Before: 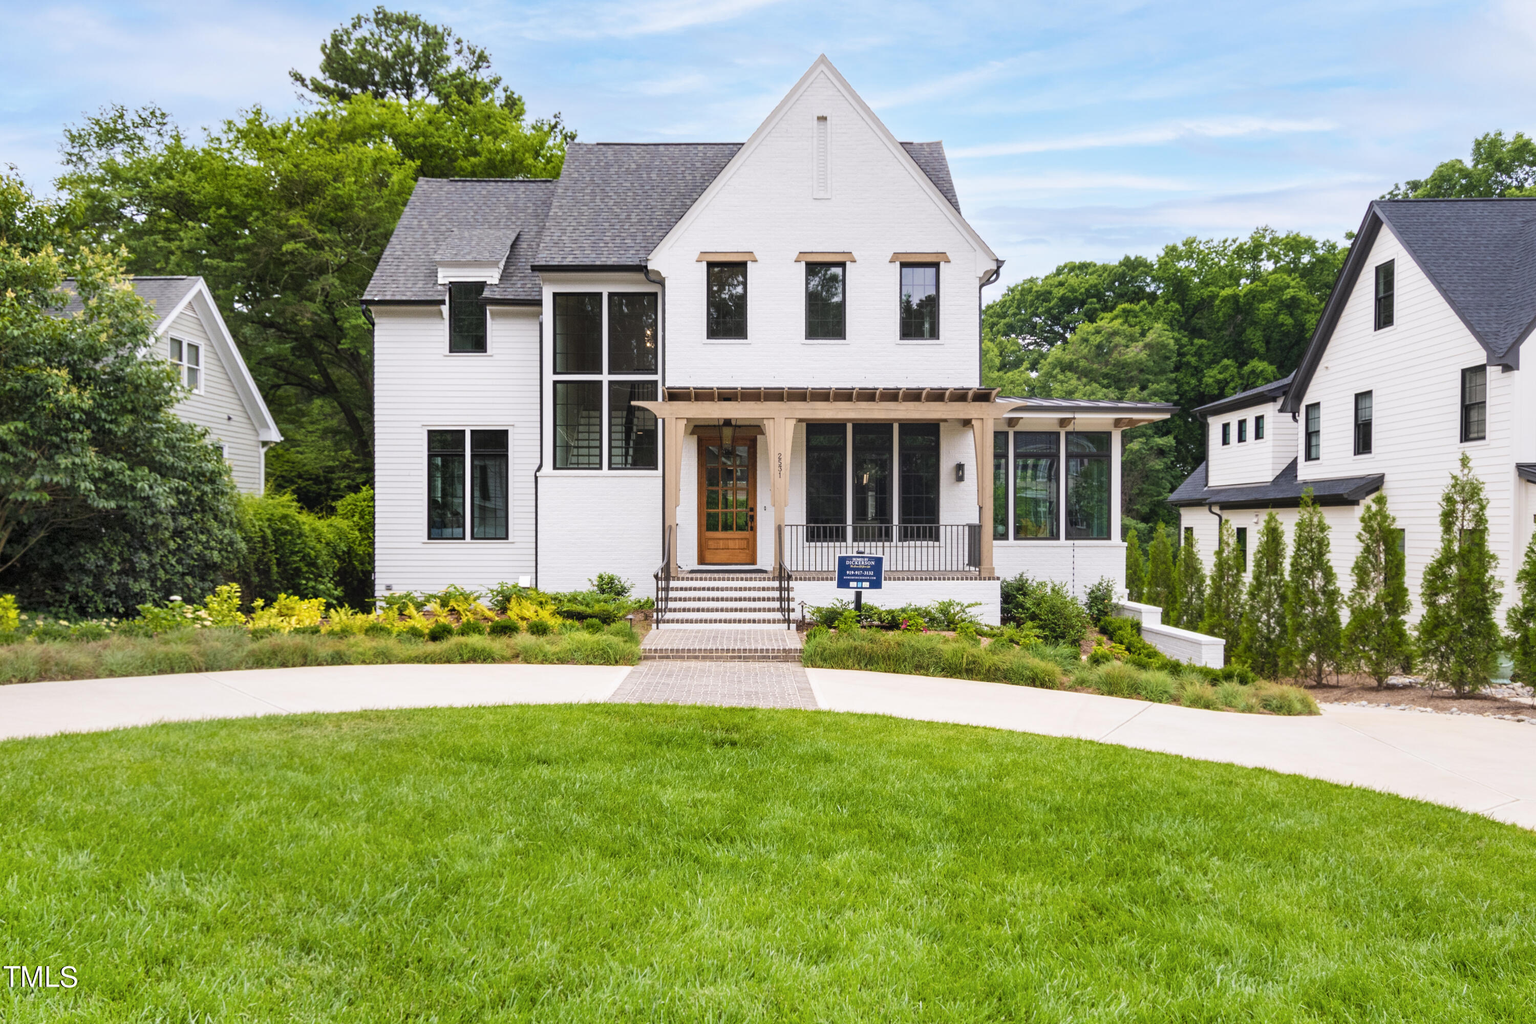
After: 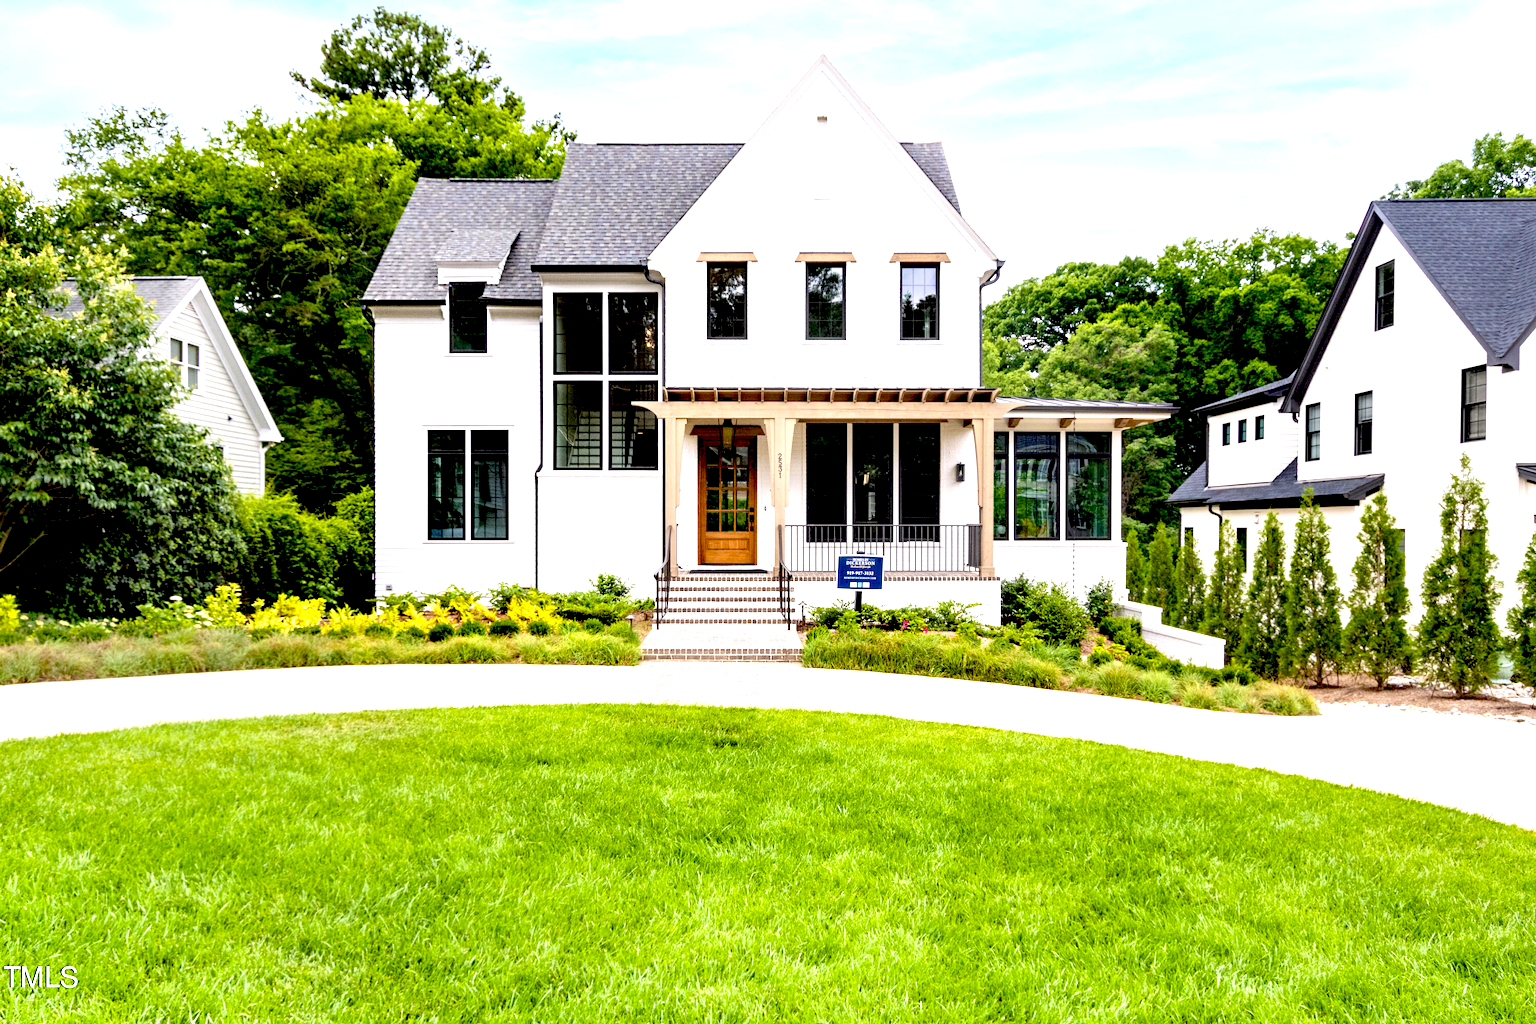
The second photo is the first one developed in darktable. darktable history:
exposure: black level correction 0.036, exposure 0.909 EV, compensate highlight preservation false
